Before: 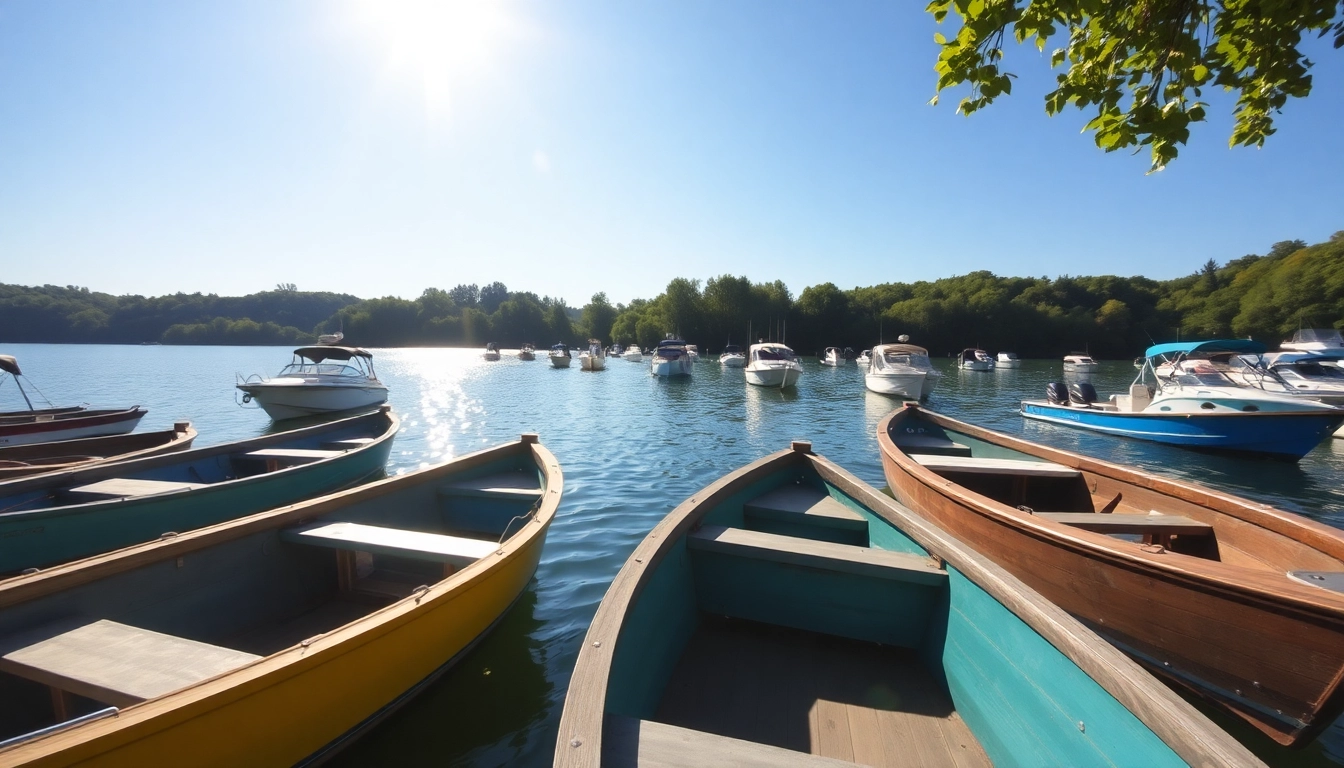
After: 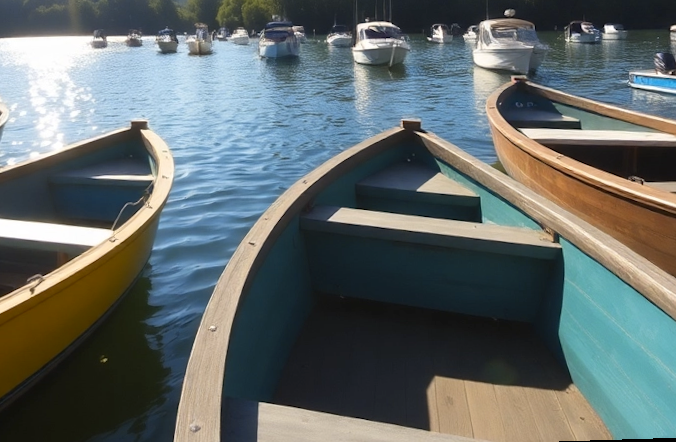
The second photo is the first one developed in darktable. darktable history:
rotate and perspective: rotation -1.77°, lens shift (horizontal) 0.004, automatic cropping off
color contrast: green-magenta contrast 0.8, blue-yellow contrast 1.1, unbound 0
crop: left 29.672%, top 41.786%, right 20.851%, bottom 3.487%
